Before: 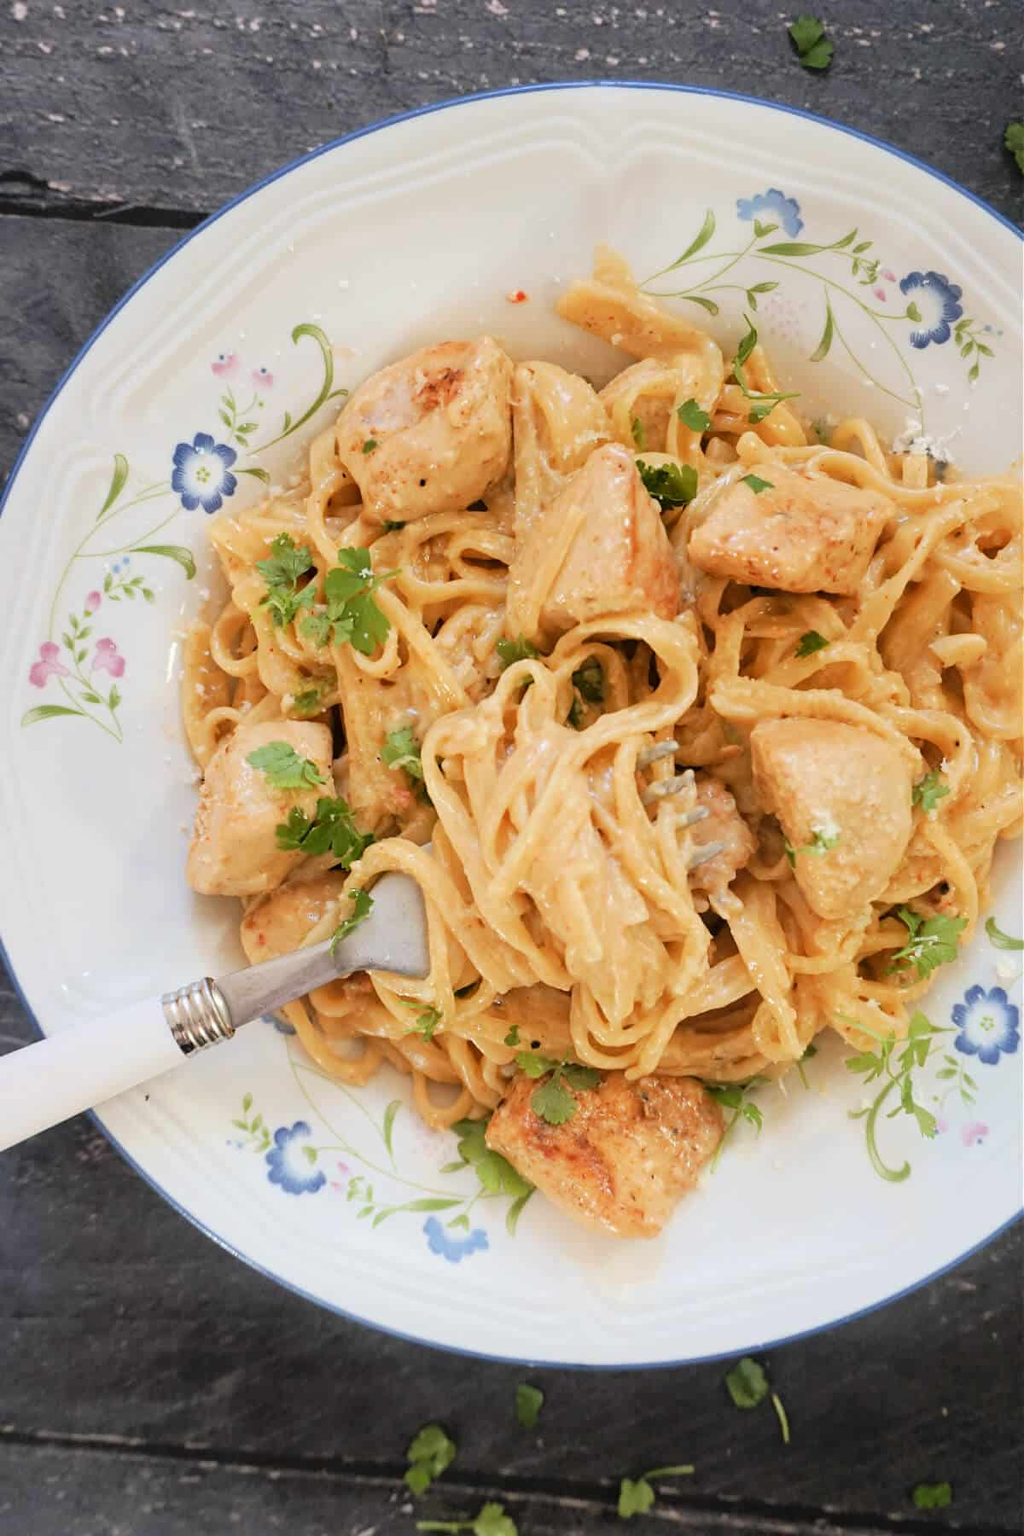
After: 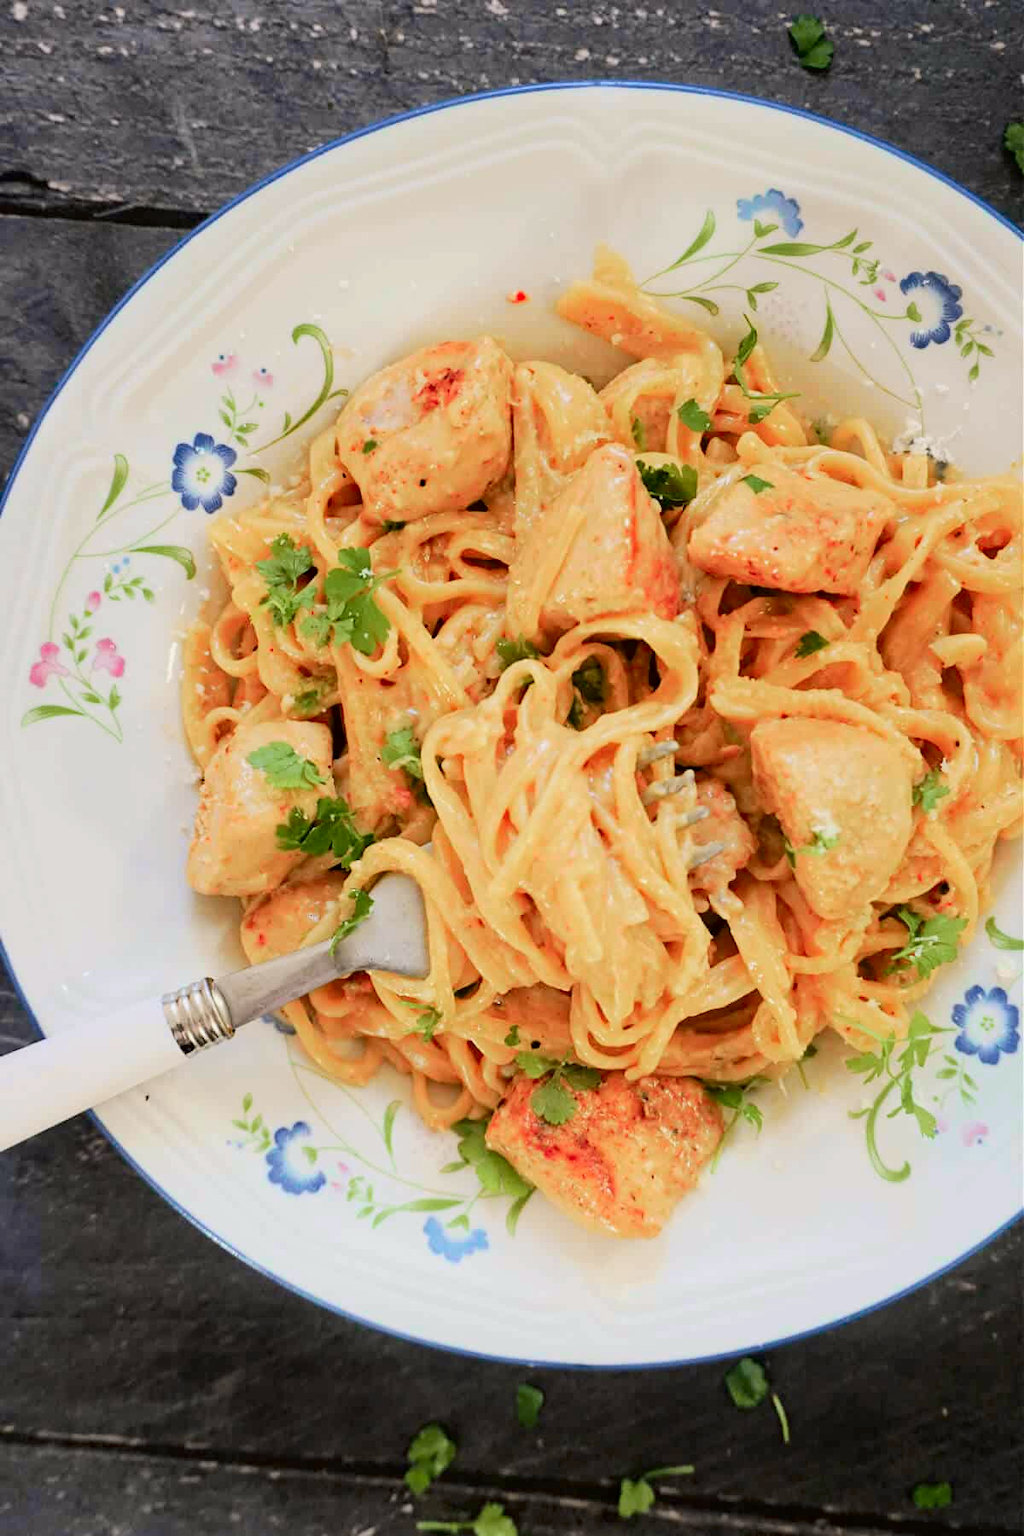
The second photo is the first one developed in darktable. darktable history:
tone curve: curves: ch0 [(0, 0) (0.068, 0.031) (0.175, 0.132) (0.337, 0.304) (0.498, 0.511) (0.748, 0.762) (0.993, 0.954)]; ch1 [(0, 0) (0.294, 0.184) (0.359, 0.34) (0.362, 0.35) (0.43, 0.41) (0.476, 0.457) (0.499, 0.5) (0.529, 0.523) (0.677, 0.762) (1, 1)]; ch2 [(0, 0) (0.431, 0.419) (0.495, 0.502) (0.524, 0.534) (0.557, 0.56) (0.634, 0.654) (0.728, 0.722) (1, 1)], color space Lab, independent channels, preserve colors none
haze removal: compatibility mode true, adaptive false
